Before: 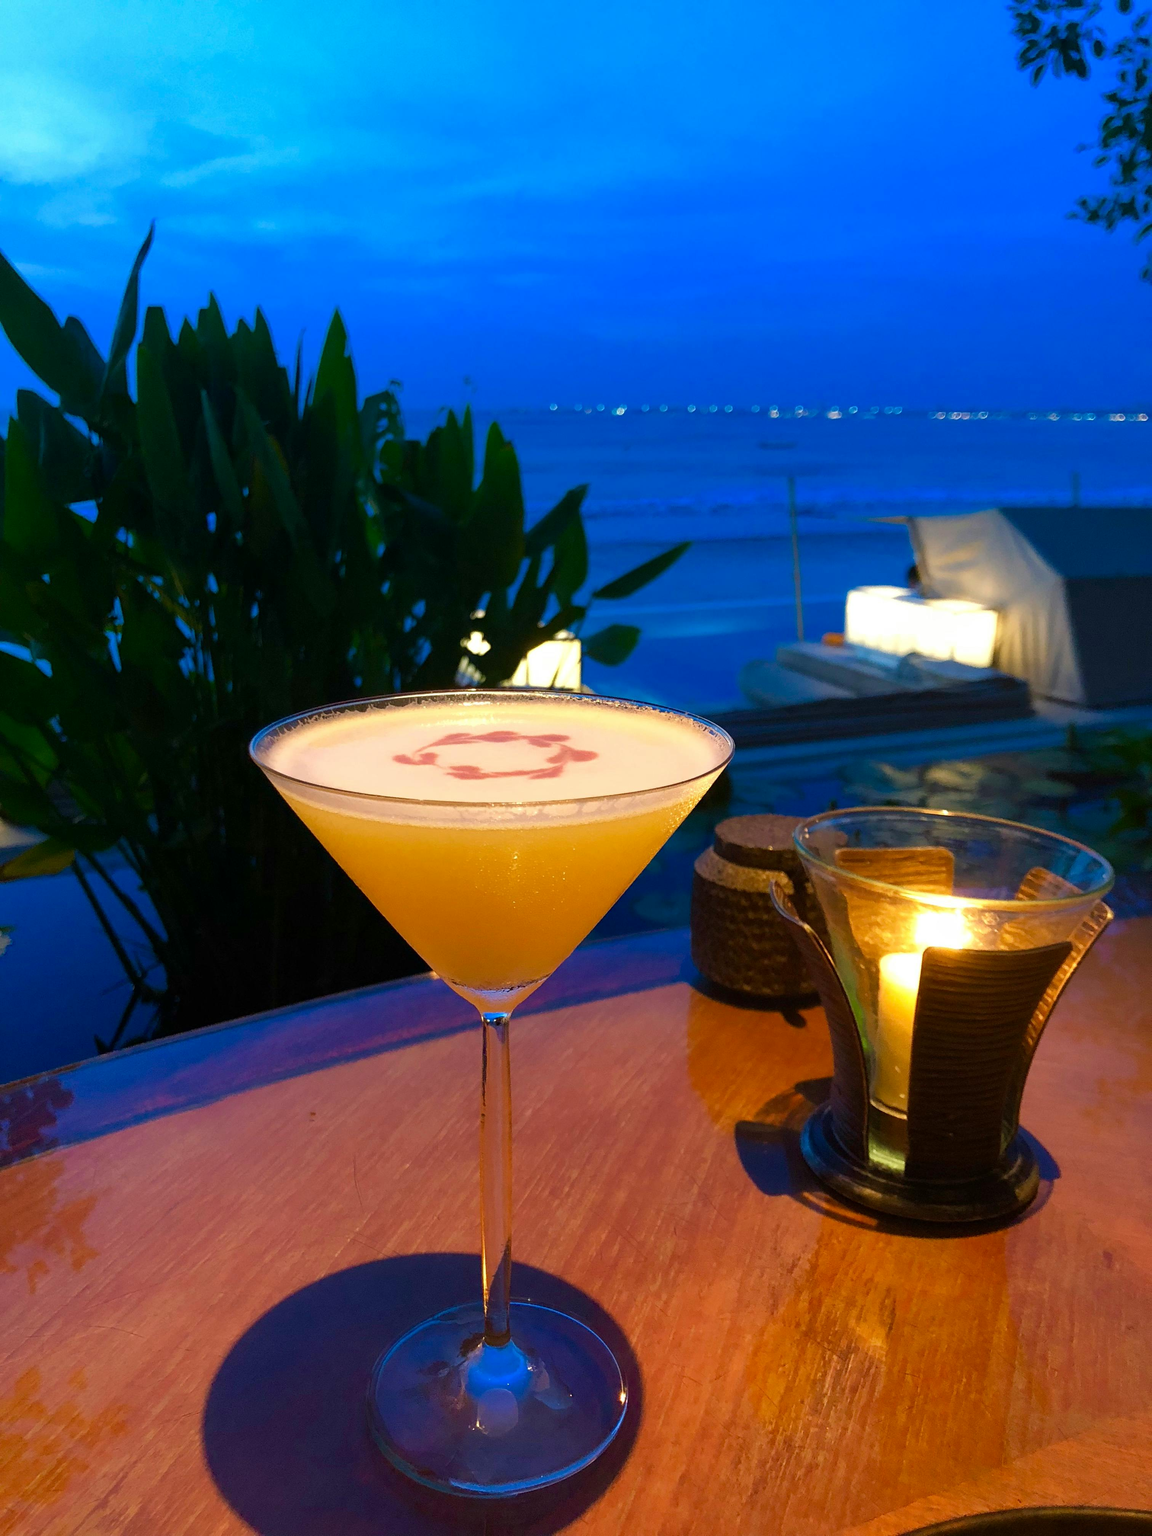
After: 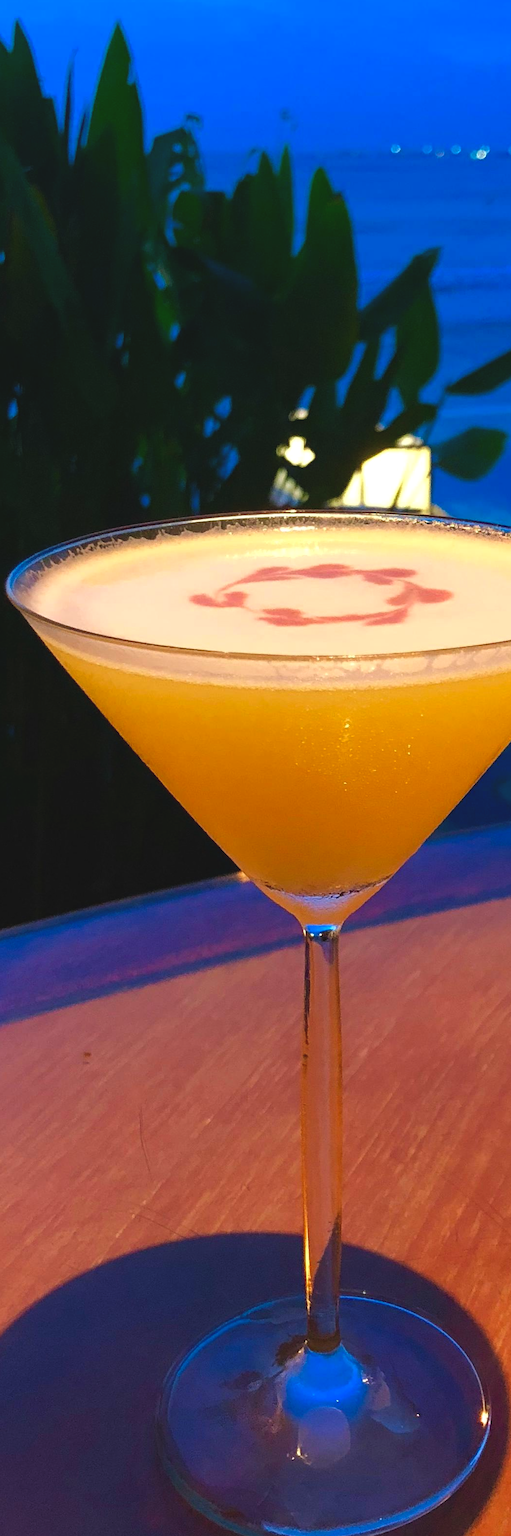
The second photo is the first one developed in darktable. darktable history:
crop and rotate: left 21.283%, top 18.949%, right 44.052%, bottom 2.991%
contrast brightness saturation: saturation 0.097
exposure: black level correction -0.007, exposure 0.072 EV, compensate highlight preservation false
